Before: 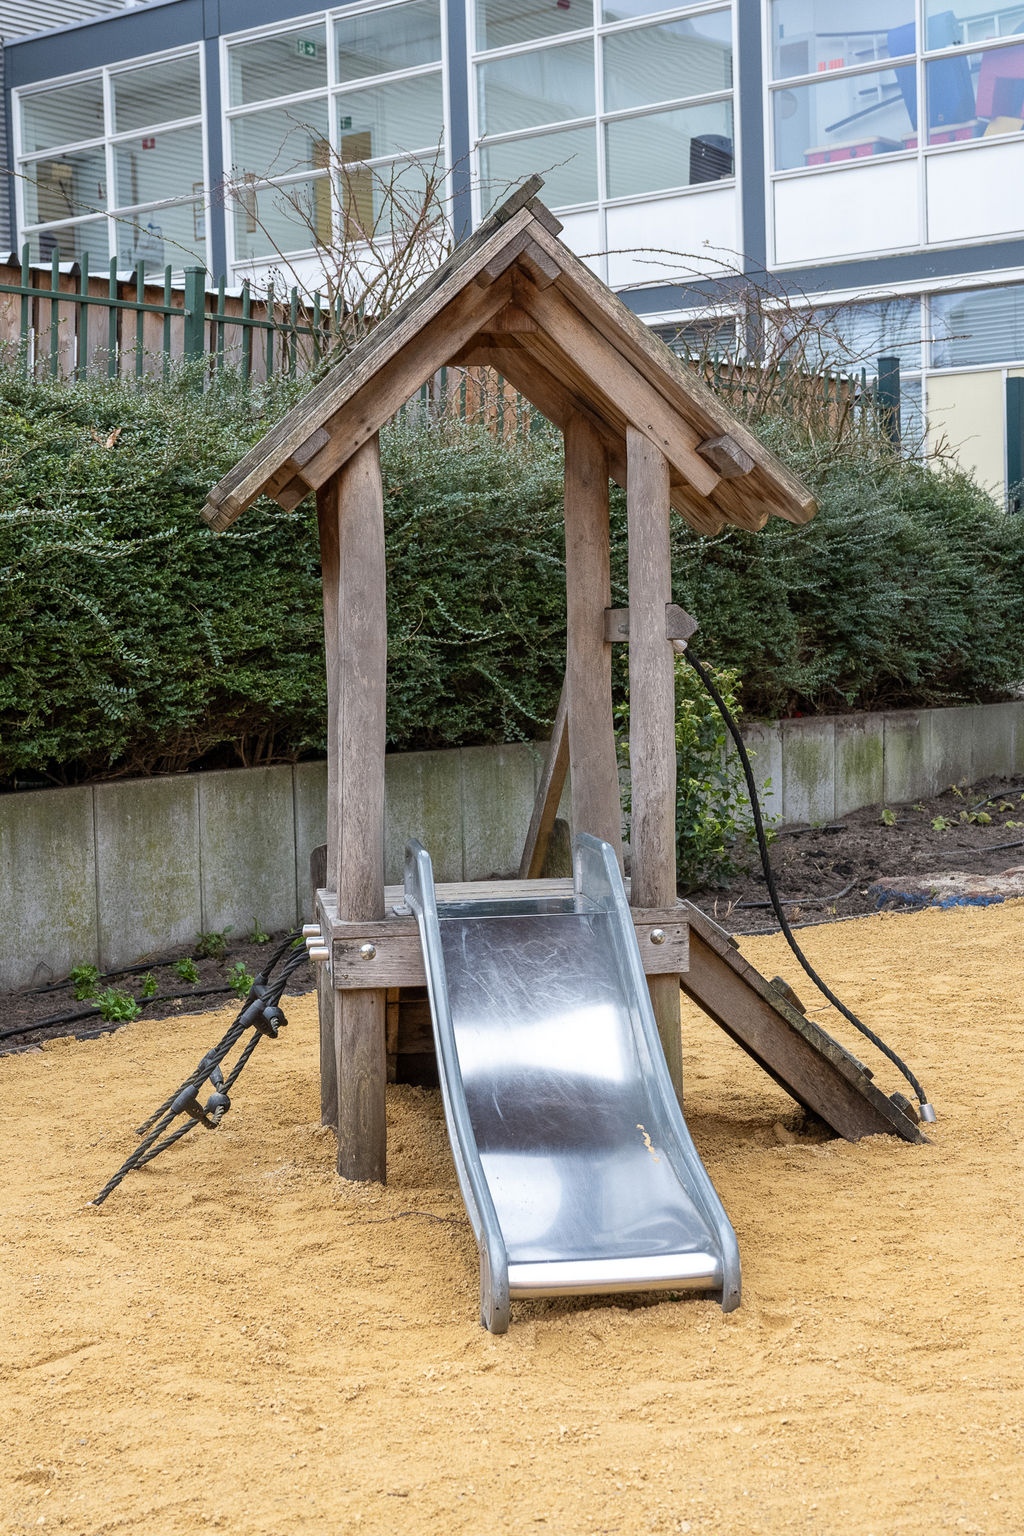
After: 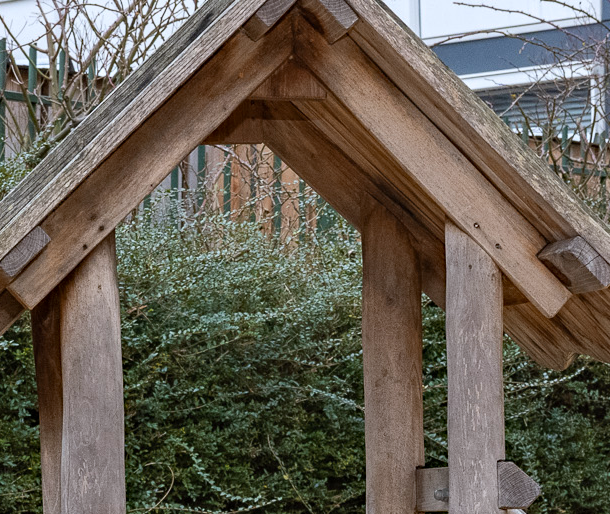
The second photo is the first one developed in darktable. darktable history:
haze removal: compatibility mode true, adaptive false
crop: left 28.64%, top 16.832%, right 26.637%, bottom 58.055%
white balance: red 0.98, blue 1.034
color zones: curves: ch2 [(0, 0.5) (0.143, 0.5) (0.286, 0.416) (0.429, 0.5) (0.571, 0.5) (0.714, 0.5) (0.857, 0.5) (1, 0.5)]
